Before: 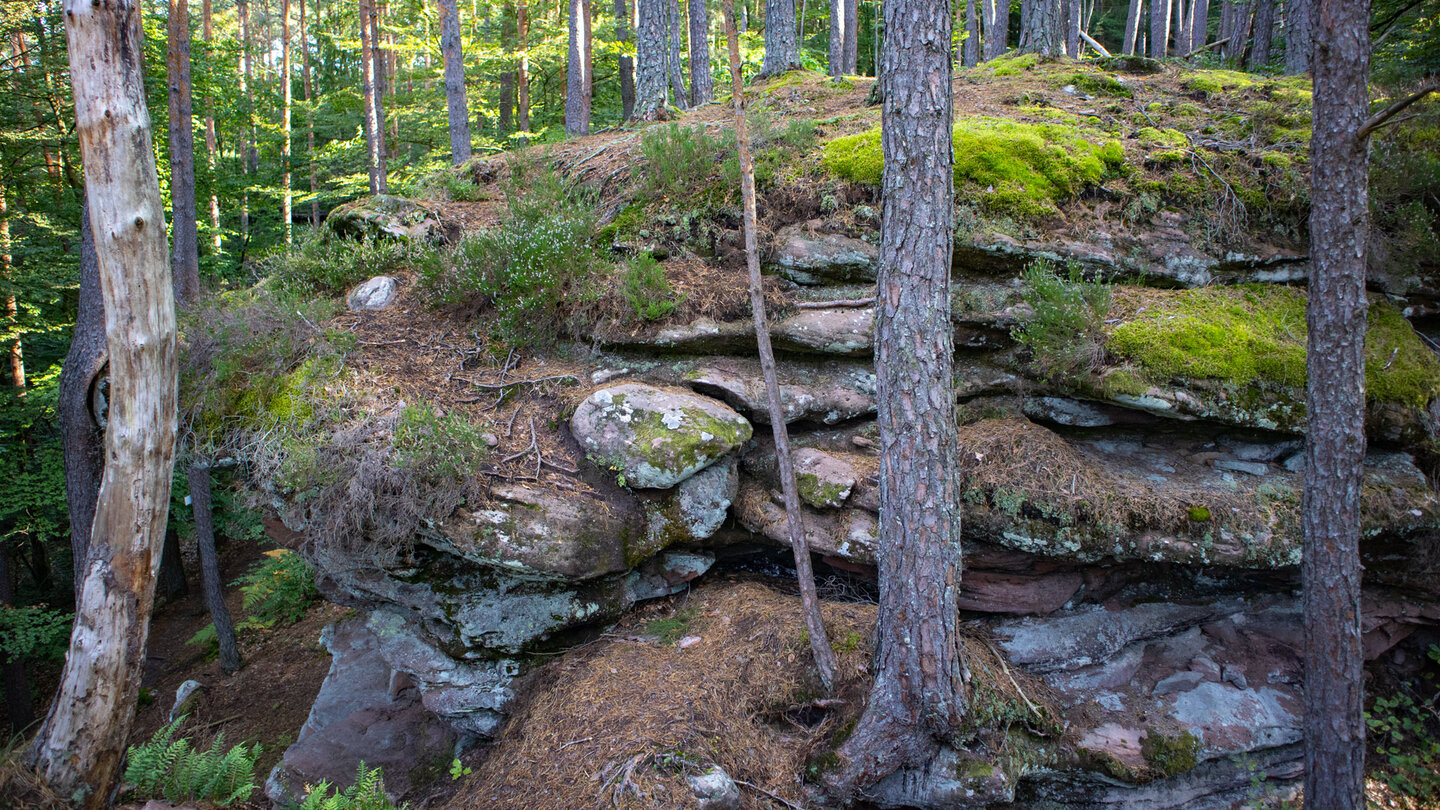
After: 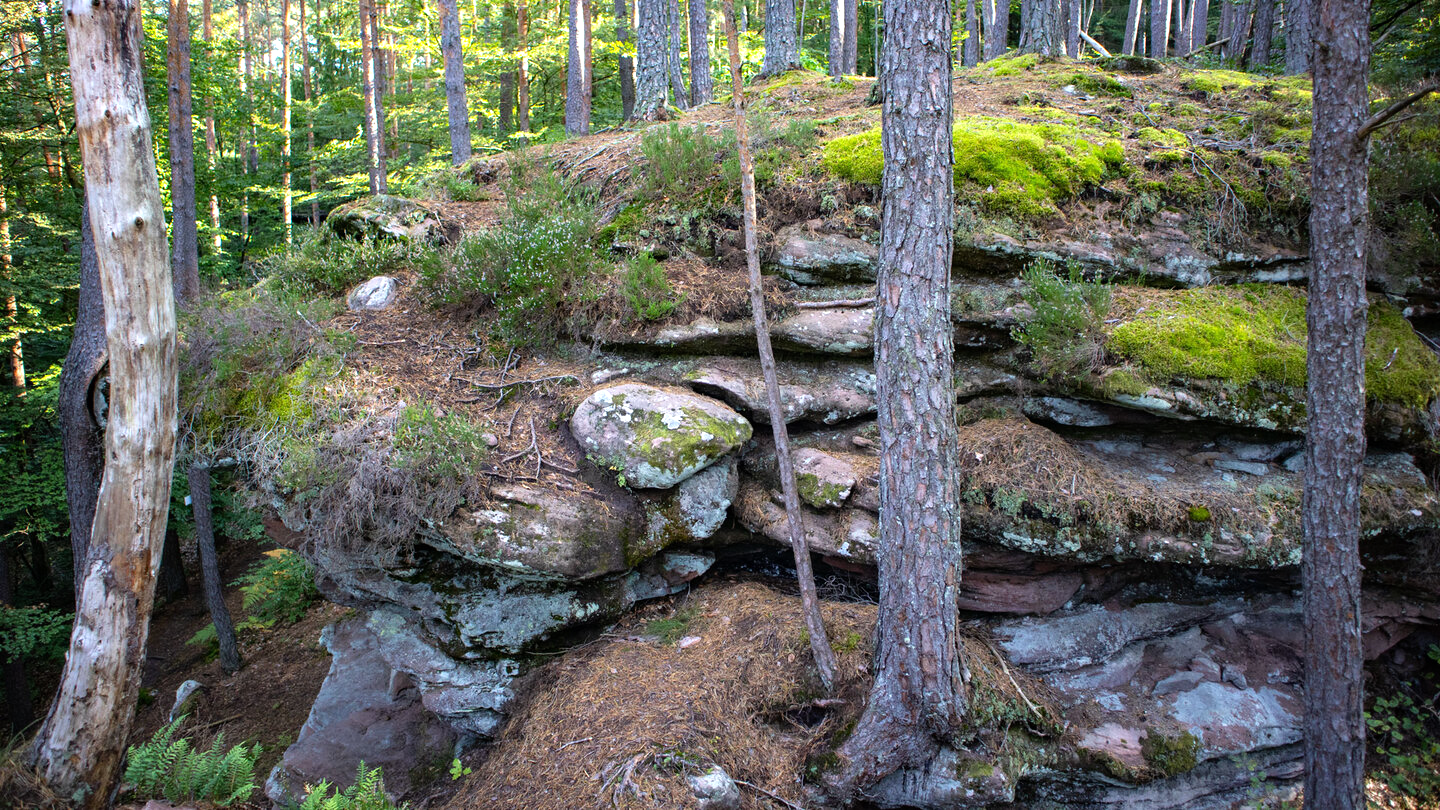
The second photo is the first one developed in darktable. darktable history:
tone equalizer: -8 EV -0.392 EV, -7 EV -0.394 EV, -6 EV -0.316 EV, -5 EV -0.202 EV, -3 EV 0.241 EV, -2 EV 0.35 EV, -1 EV 0.406 EV, +0 EV 0.411 EV
